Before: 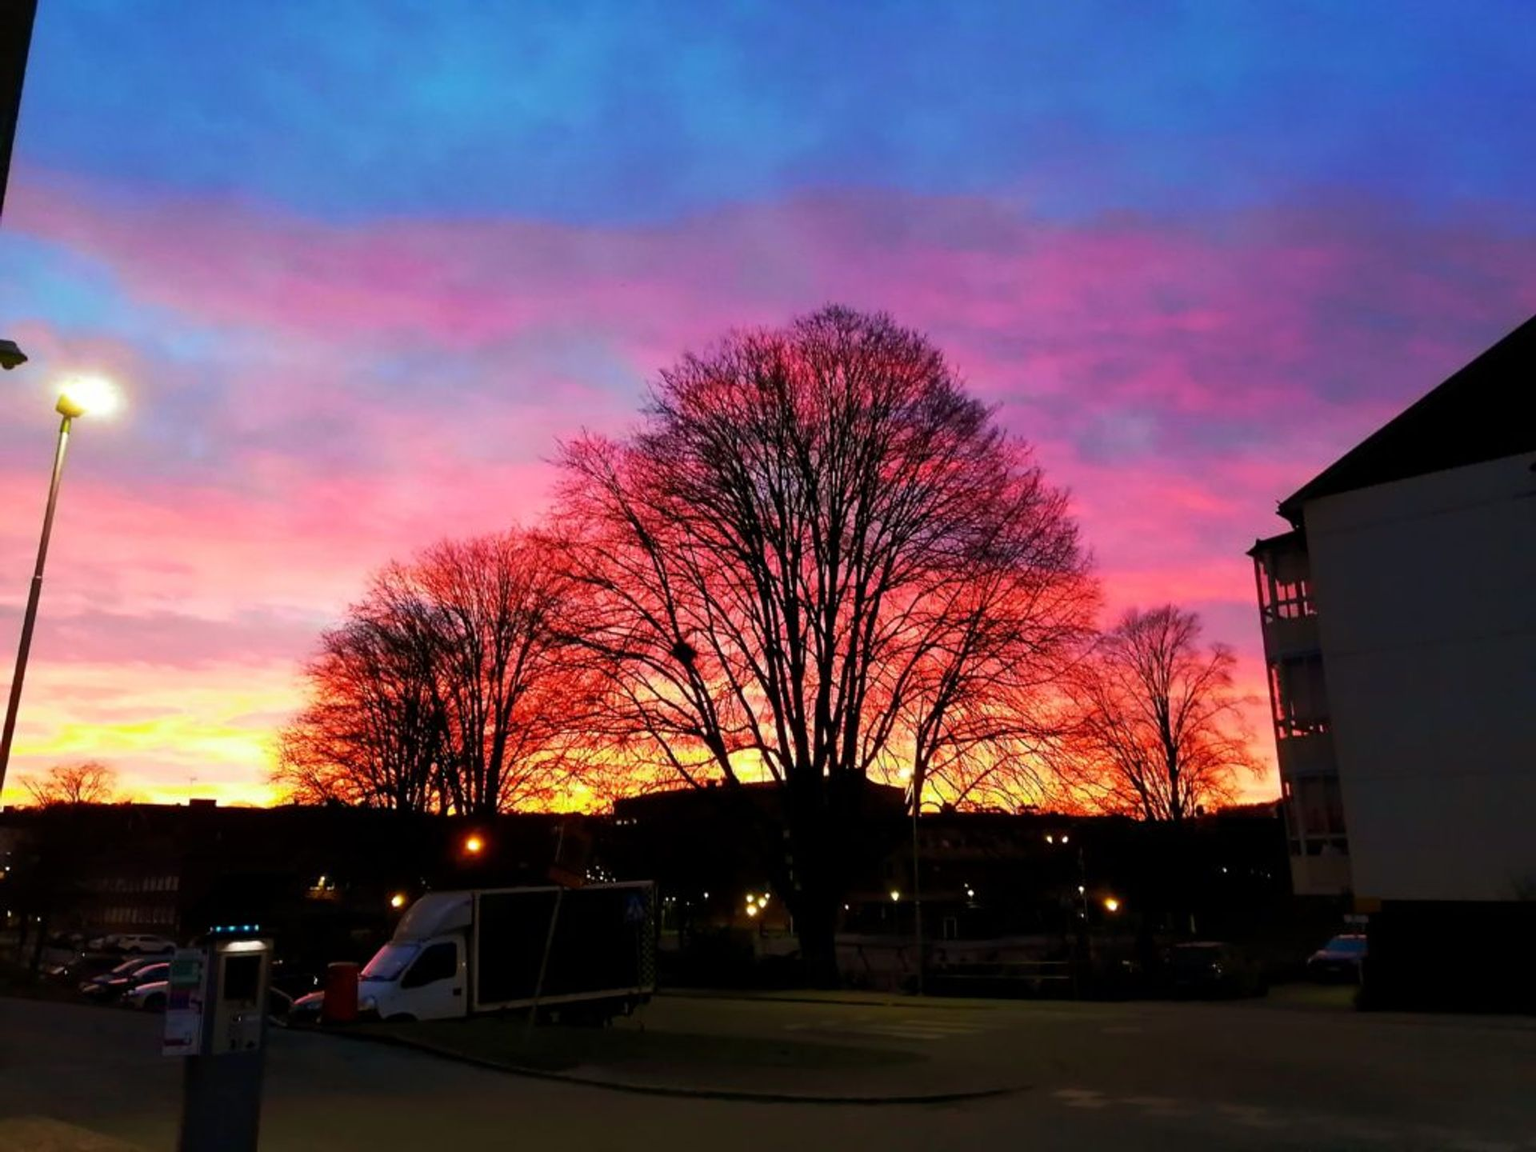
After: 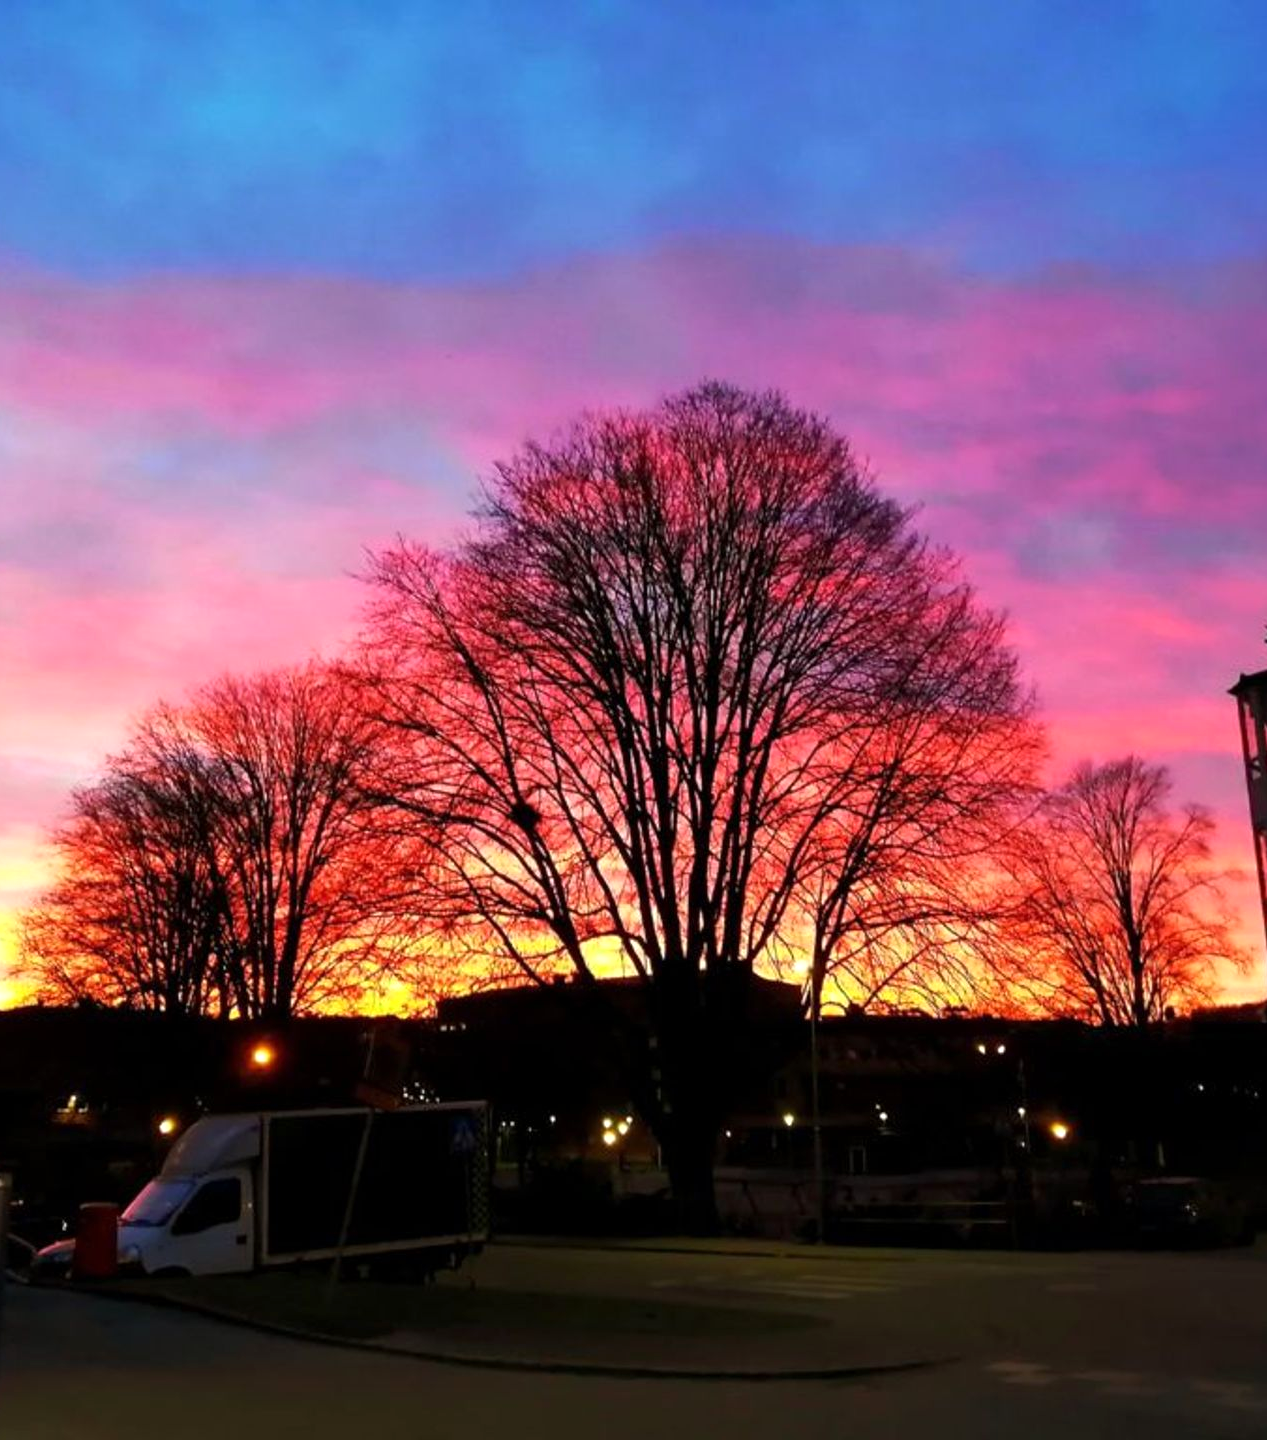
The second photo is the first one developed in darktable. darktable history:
exposure: exposure 0.207 EV, compensate exposure bias true, compensate highlight preservation false
crop: left 17.225%, right 16.773%
